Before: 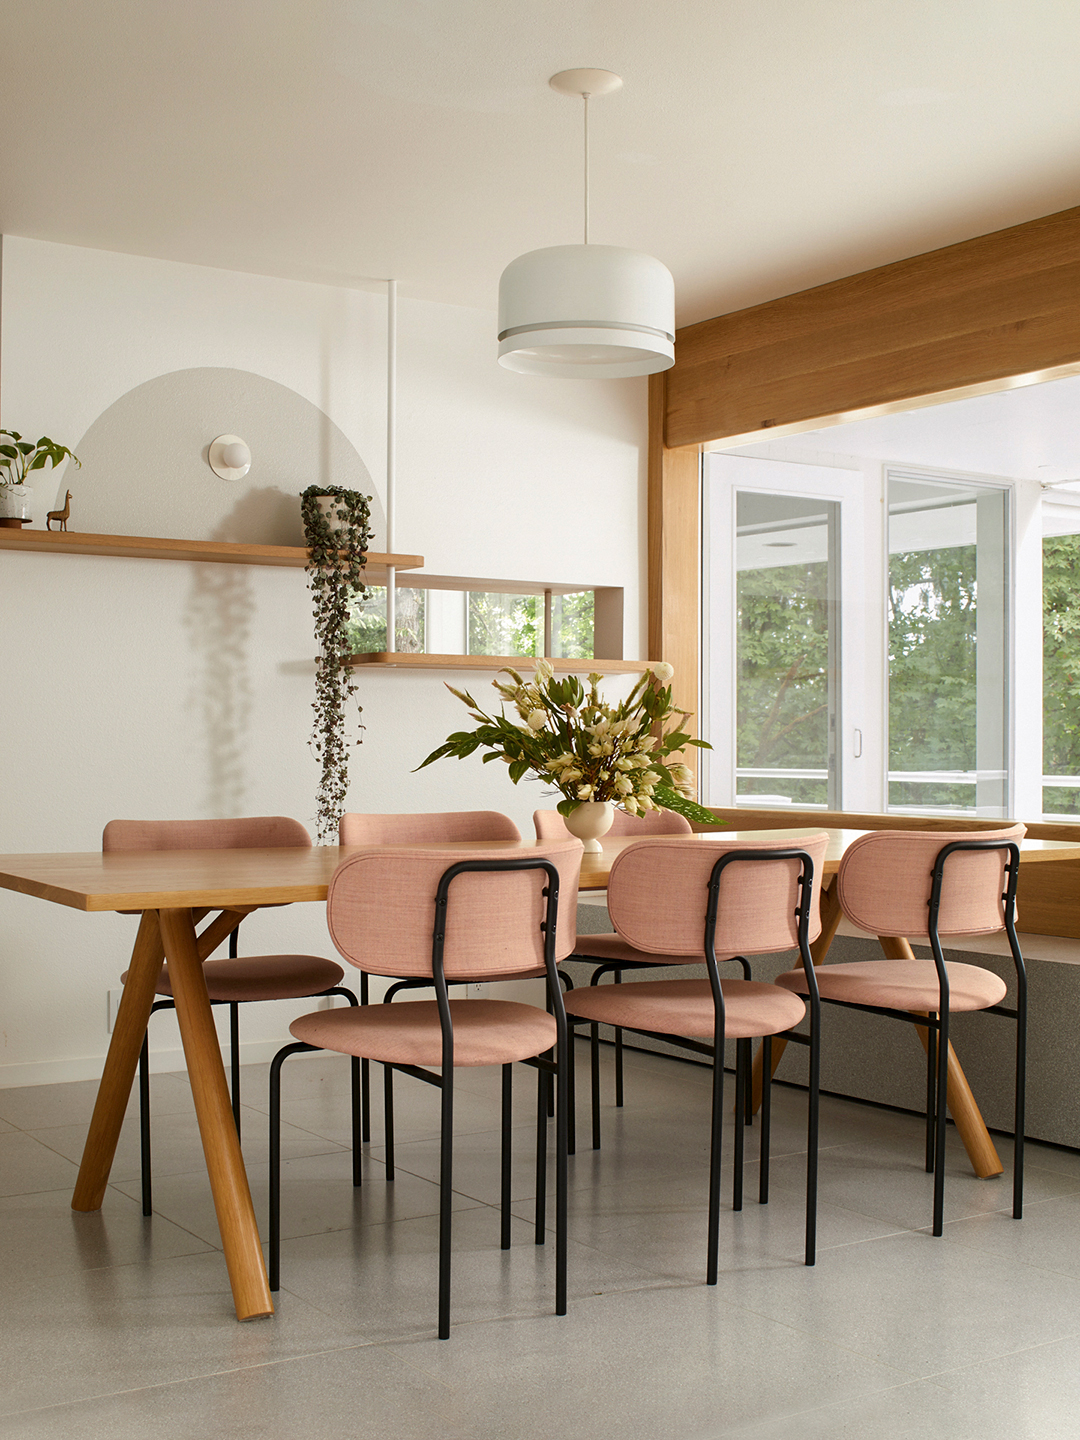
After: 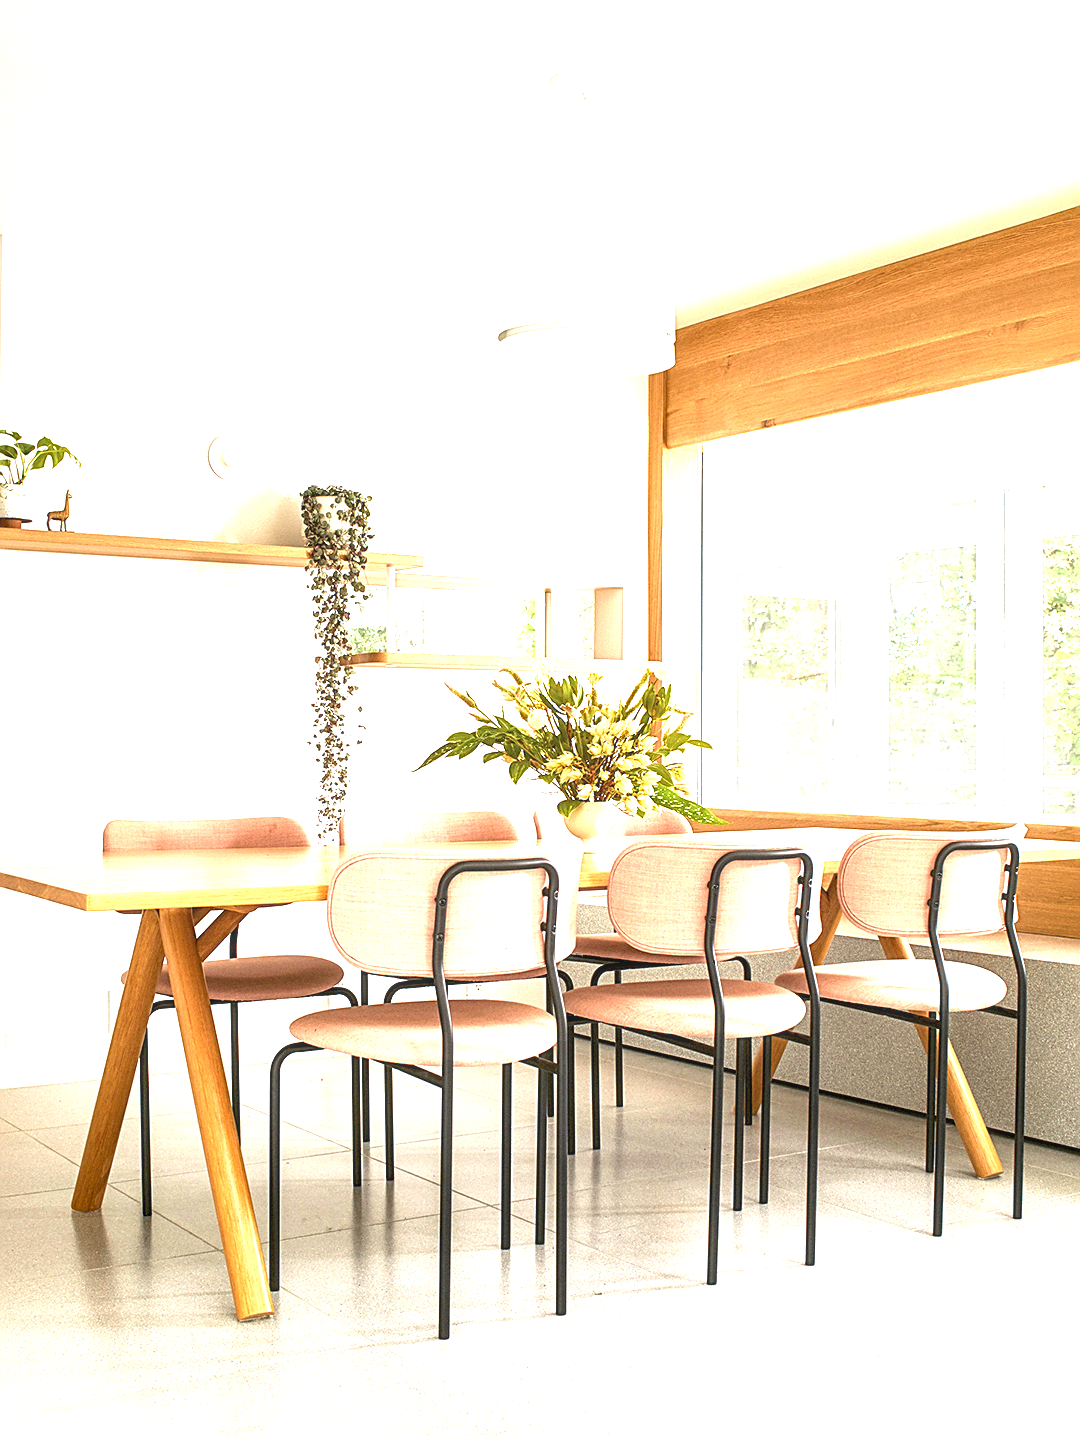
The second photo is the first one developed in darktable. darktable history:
sharpen: on, module defaults
local contrast: on, module defaults
color balance: on, module defaults
exposure: black level correction 0, exposure 2.088 EV, compensate exposure bias true, compensate highlight preservation false
